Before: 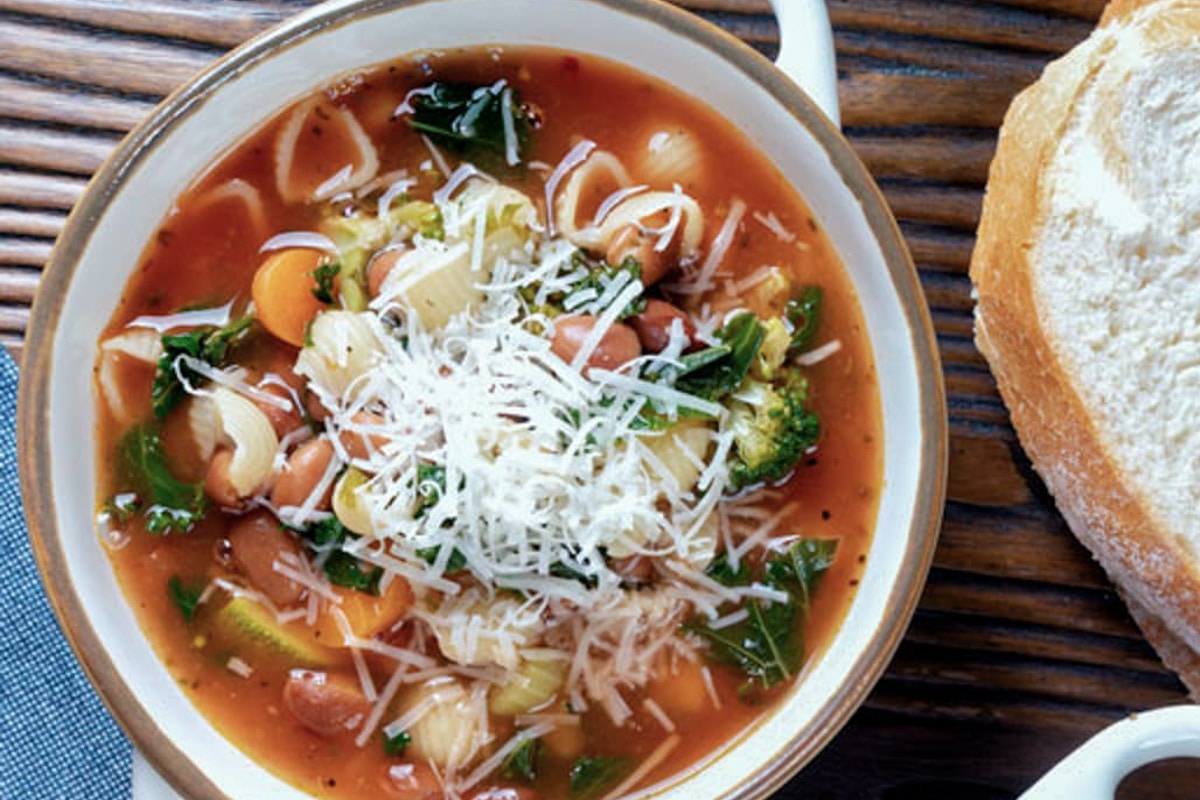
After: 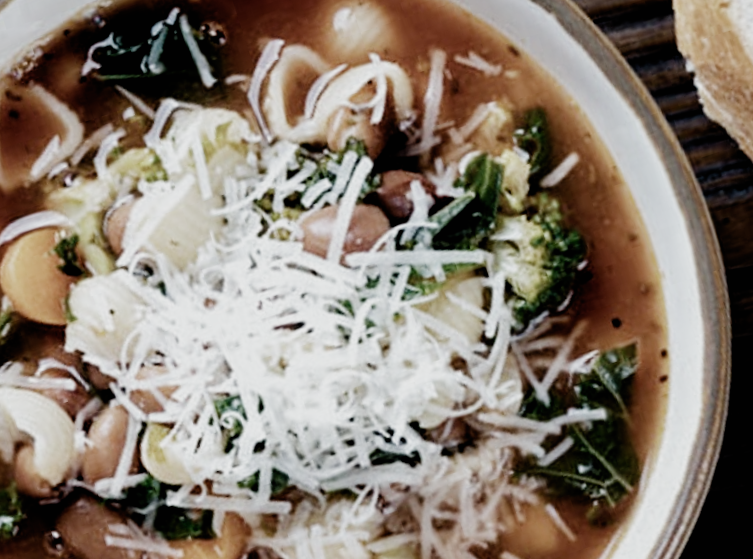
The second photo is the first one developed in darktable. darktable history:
crop and rotate: angle 17.94°, left 6.965%, right 4.299%, bottom 1.106%
tone equalizer: edges refinement/feathering 500, mask exposure compensation -1.57 EV, preserve details no
filmic rgb: black relative exposure -5.06 EV, white relative exposure 3.99 EV, threshold 5.97 EV, hardness 2.89, contrast 1.393, highlights saturation mix -28.98%, preserve chrominance no, color science v4 (2020), enable highlight reconstruction true
exposure: compensate exposure bias true, compensate highlight preservation false
